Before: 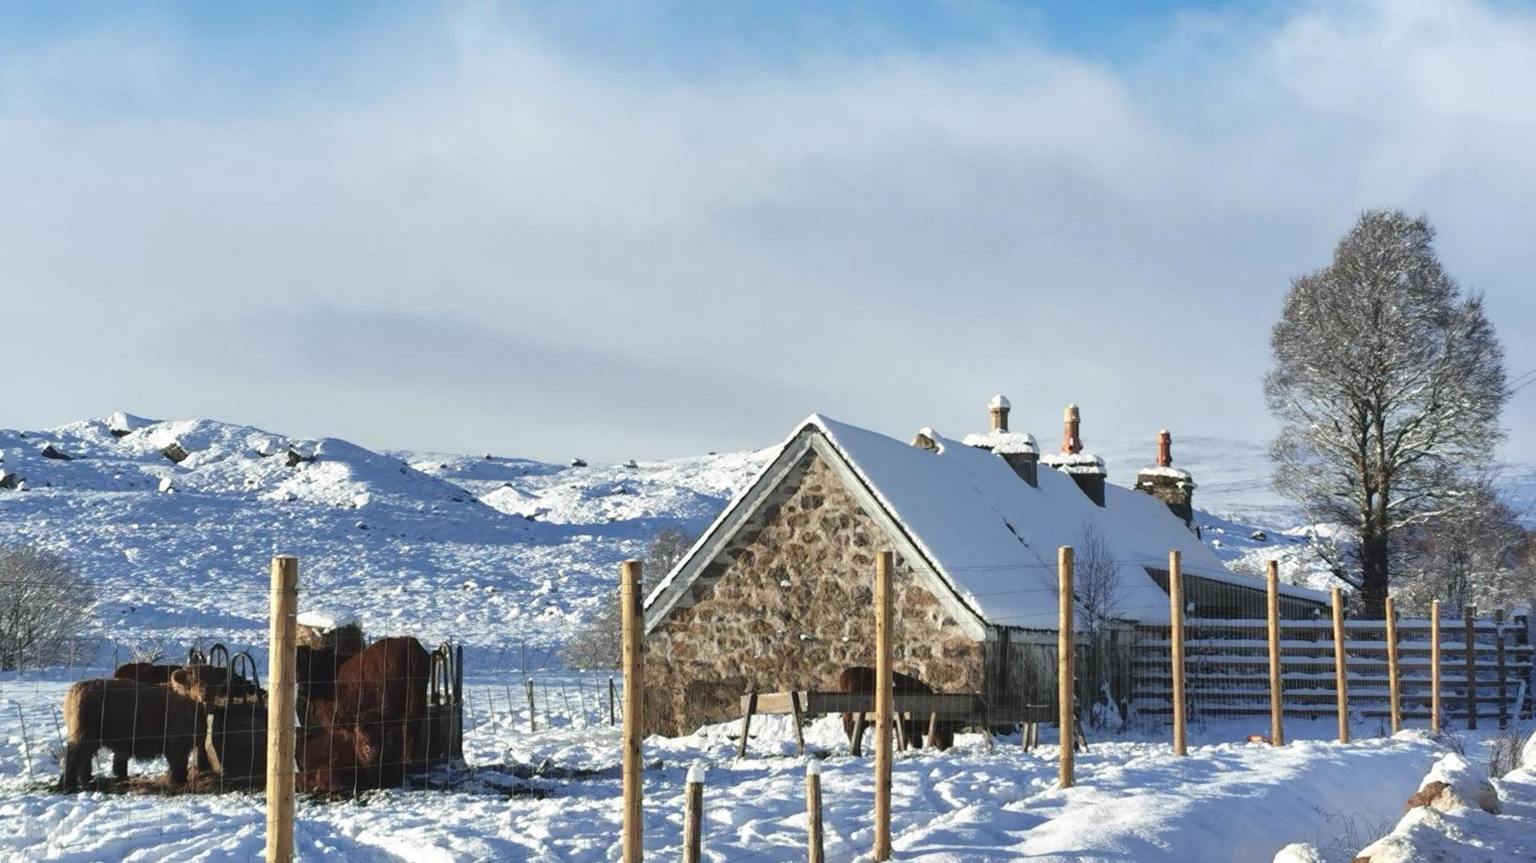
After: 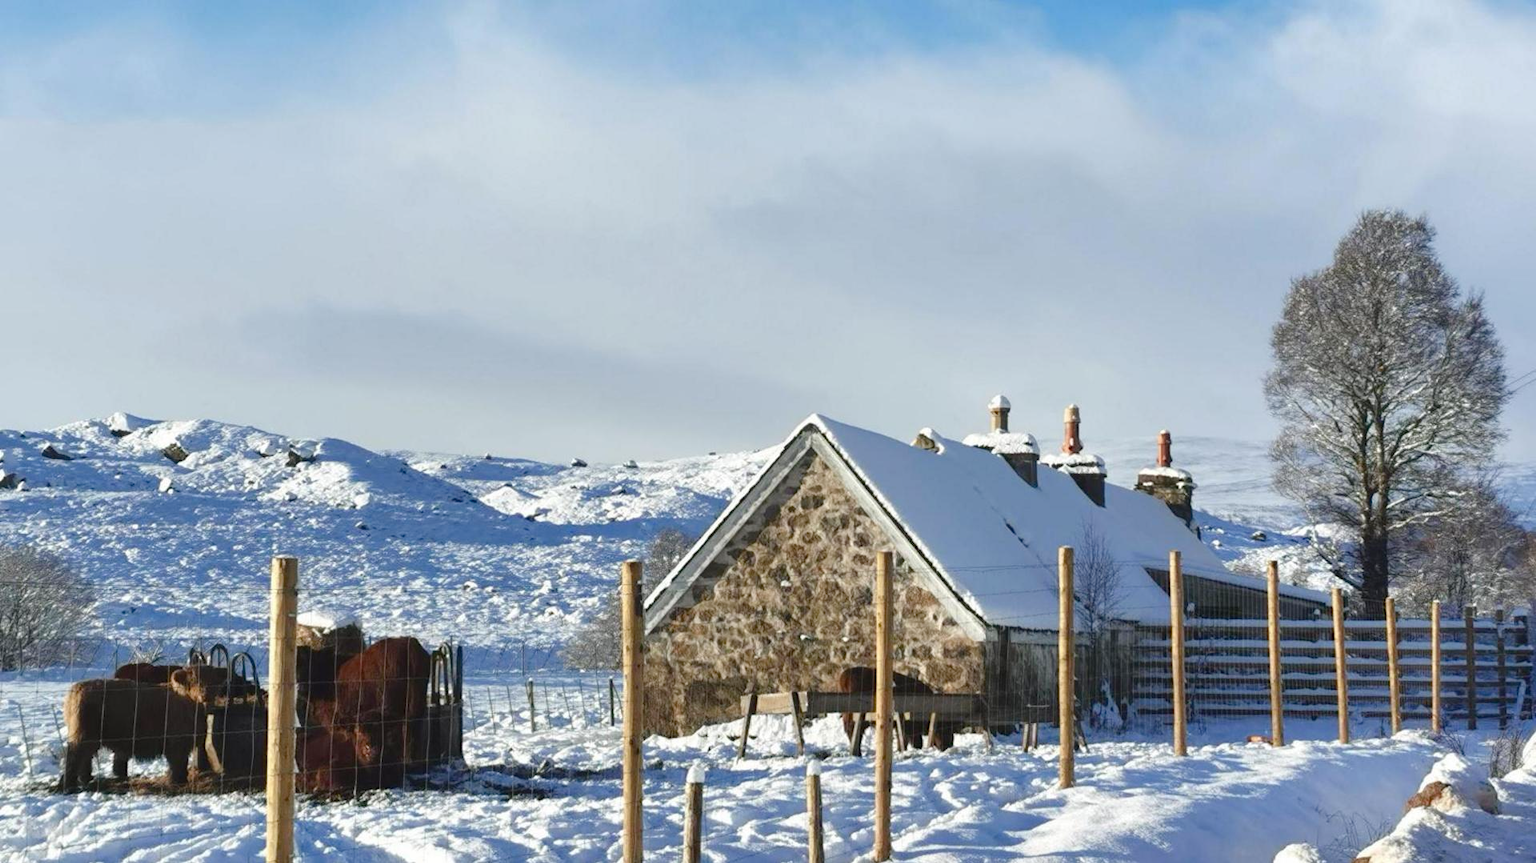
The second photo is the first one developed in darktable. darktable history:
color balance rgb: perceptual saturation grading › global saturation 20%, perceptual saturation grading › highlights -25.753%, perceptual saturation grading › shadows 25.729%
